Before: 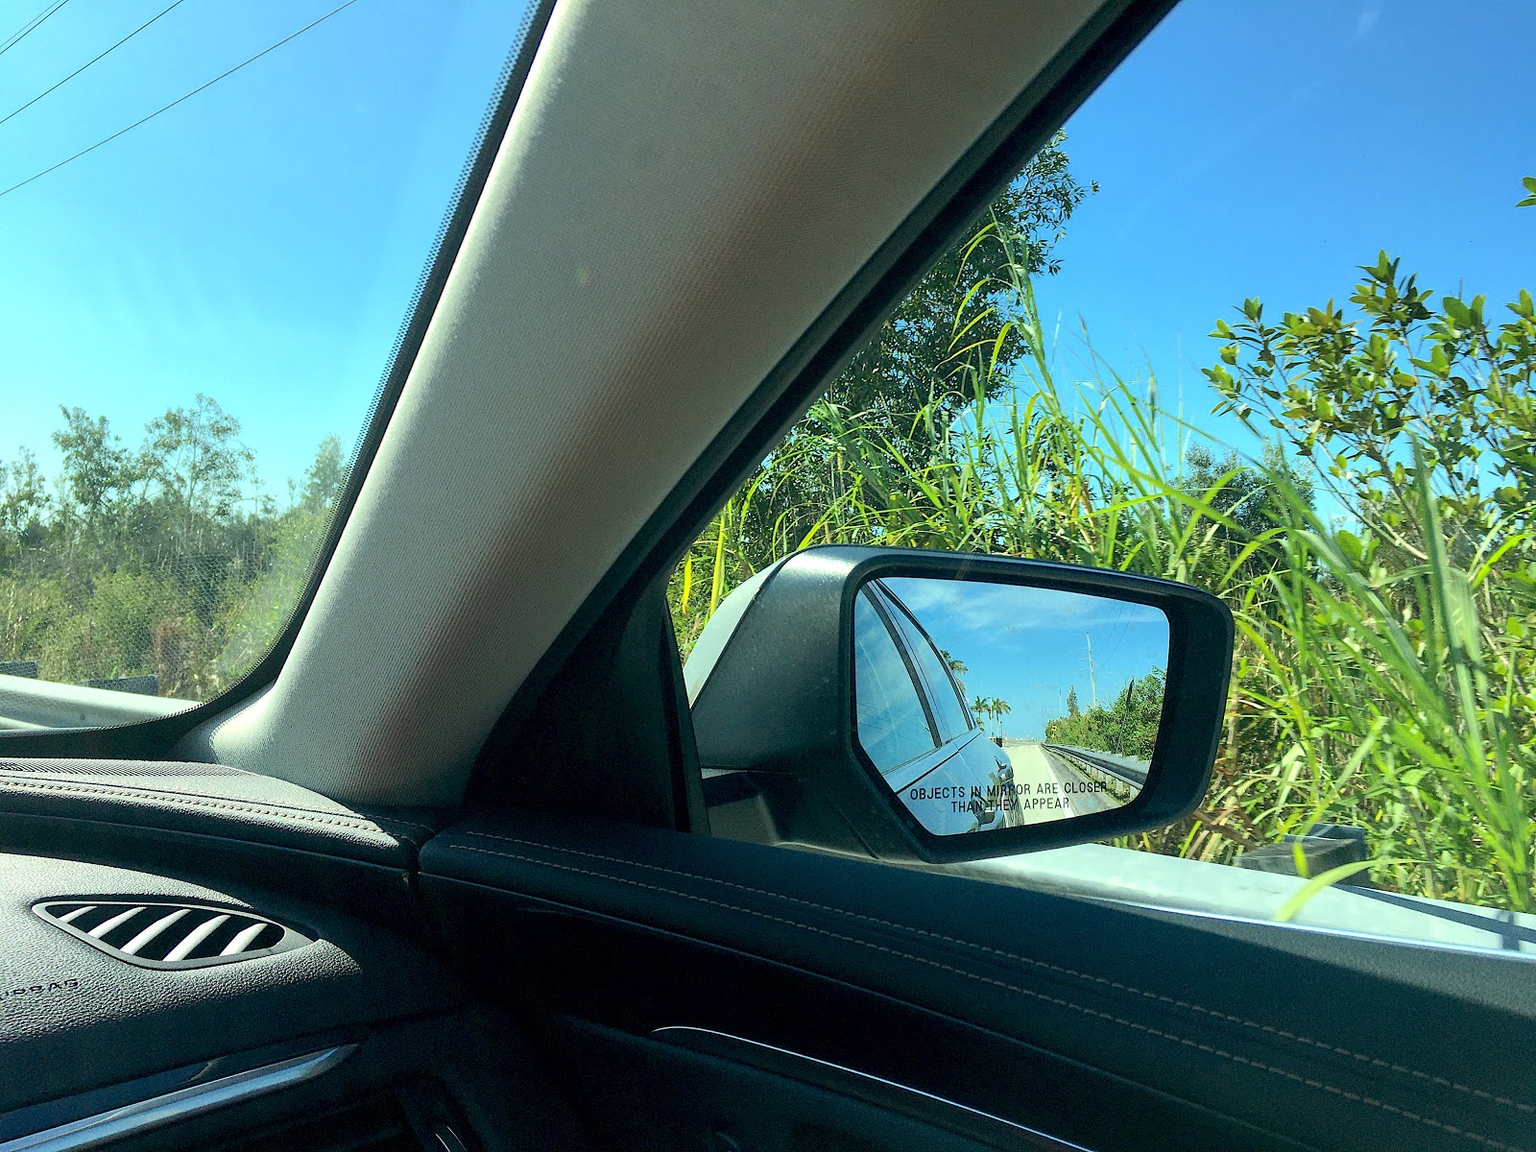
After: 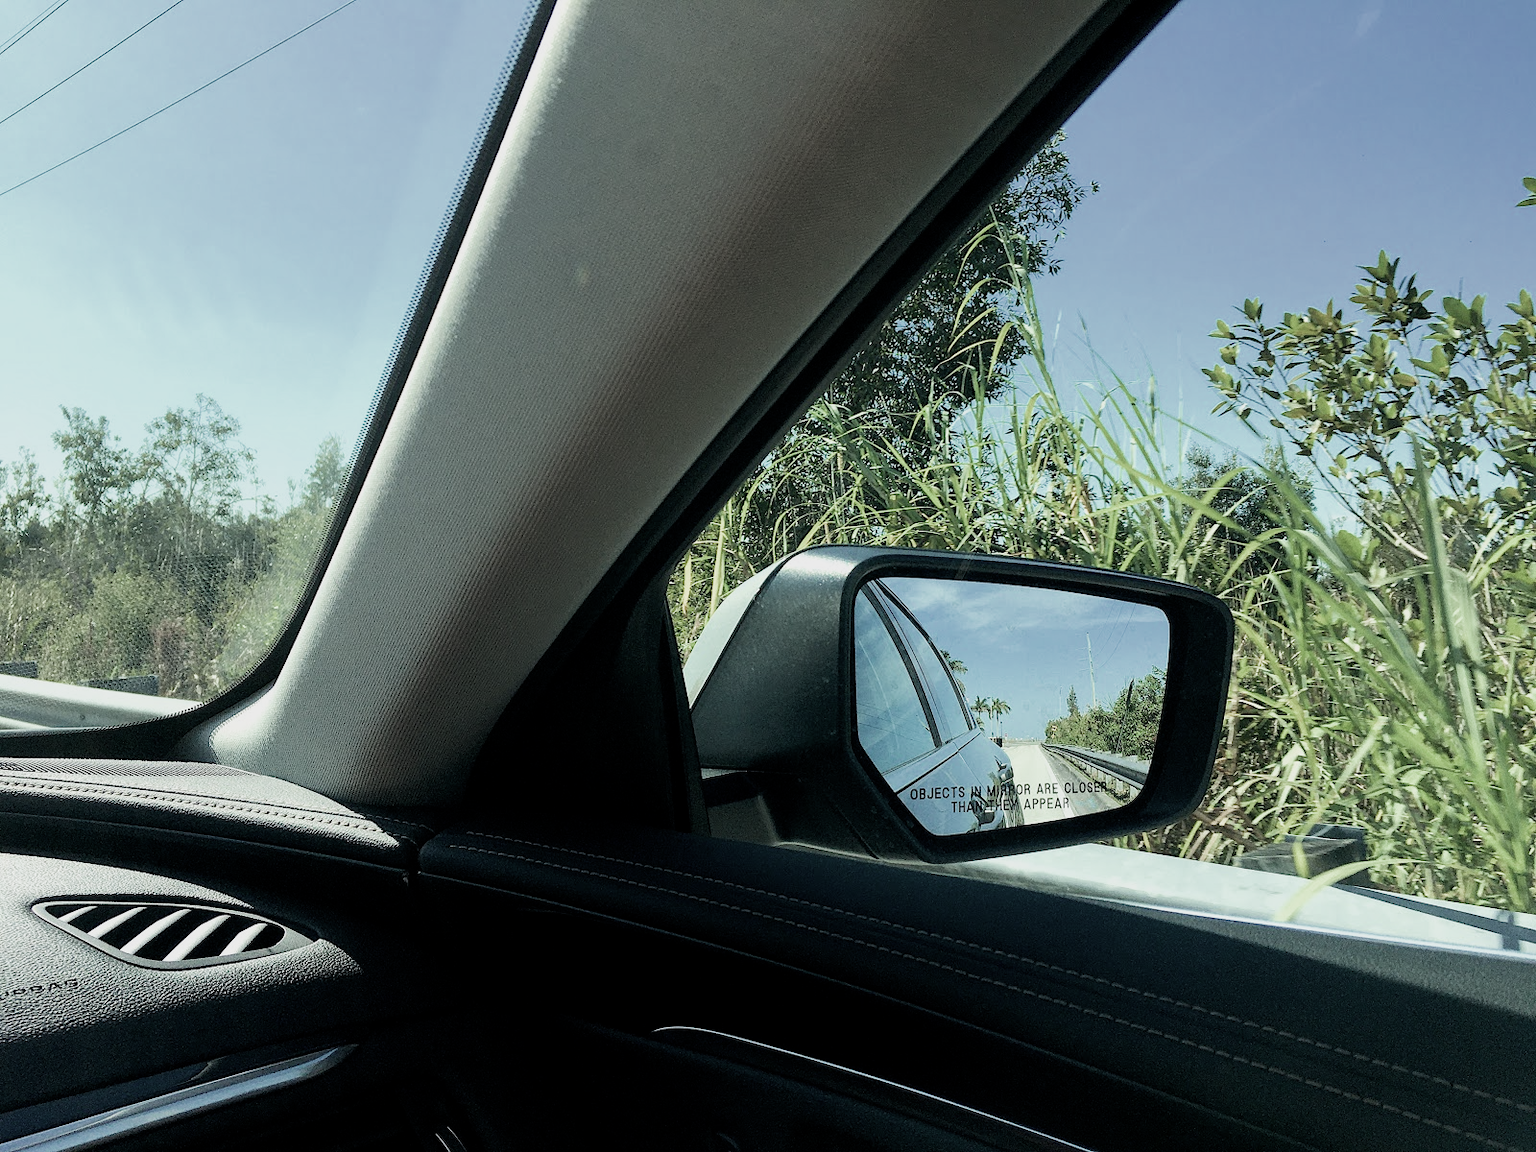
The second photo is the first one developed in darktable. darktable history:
filmic rgb: middle gray luminance 21.73%, black relative exposure -14 EV, white relative exposure 2.96 EV, threshold 6 EV, target black luminance 0%, hardness 8.81, latitude 59.69%, contrast 1.208, highlights saturation mix 5%, shadows ↔ highlights balance 41.6%, add noise in highlights 0, color science v3 (2019), use custom middle-gray values true, iterations of high-quality reconstruction 0, contrast in highlights soft, enable highlight reconstruction true
color zones: curves: ch0 [(0, 0.559) (0.153, 0.551) (0.229, 0.5) (0.429, 0.5) (0.571, 0.5) (0.714, 0.5) (0.857, 0.5) (1, 0.559)]; ch1 [(0, 0.417) (0.112, 0.336) (0.213, 0.26) (0.429, 0.34) (0.571, 0.35) (0.683, 0.331) (0.857, 0.344) (1, 0.417)]
bloom: size 9%, threshold 100%, strength 7%
shadows and highlights: shadows -10, white point adjustment 1.5, highlights 10
